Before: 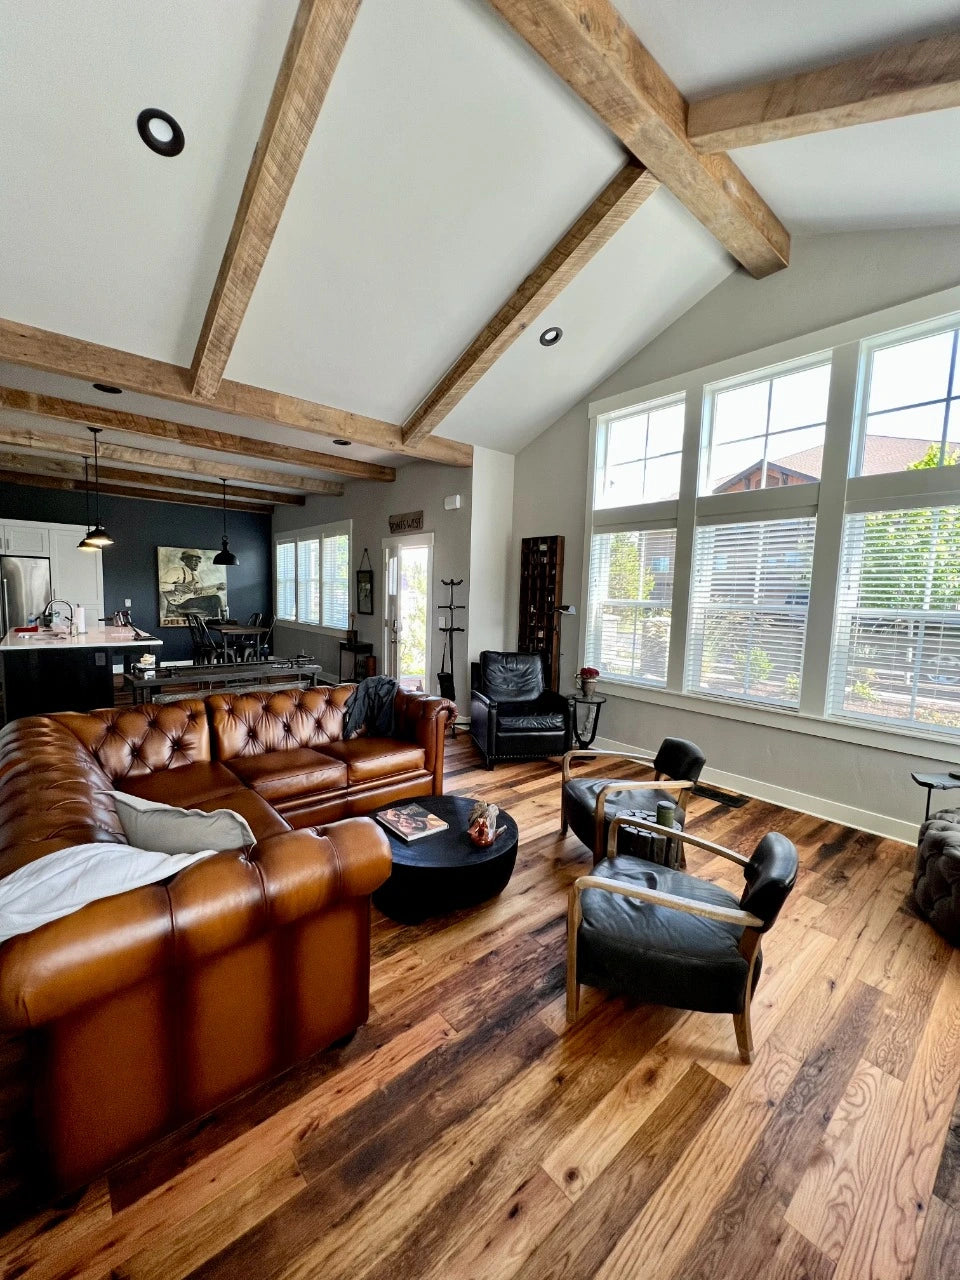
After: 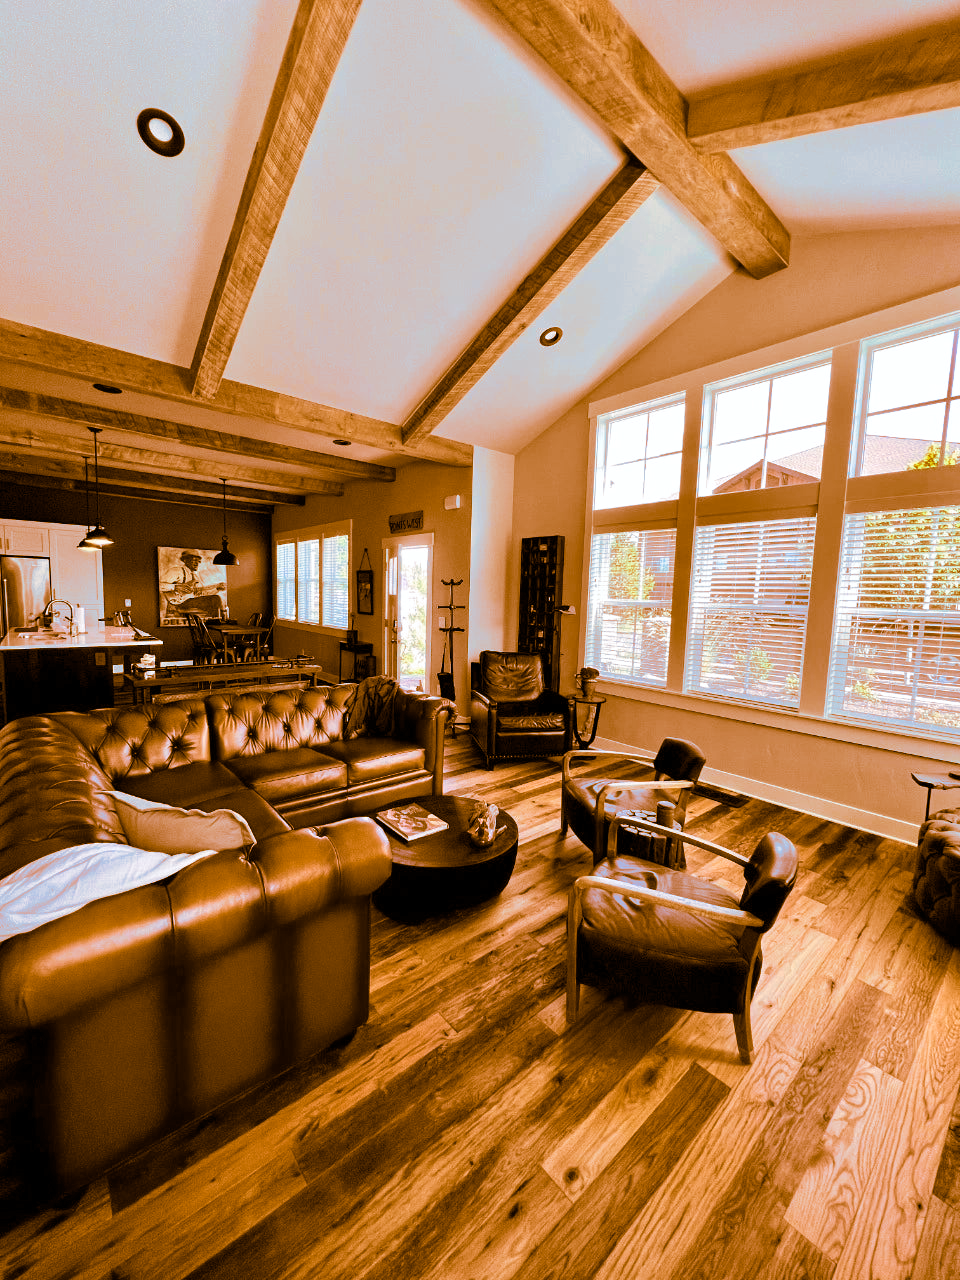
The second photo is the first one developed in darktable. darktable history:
rotate and perspective: automatic cropping off
split-toning: shadows › hue 26°, shadows › saturation 0.92, highlights › hue 40°, highlights › saturation 0.92, balance -63, compress 0%
color balance rgb: perceptual saturation grading › global saturation 20%, global vibrance 20%
color calibration: illuminant as shot in camera, x 0.358, y 0.373, temperature 4628.91 K
